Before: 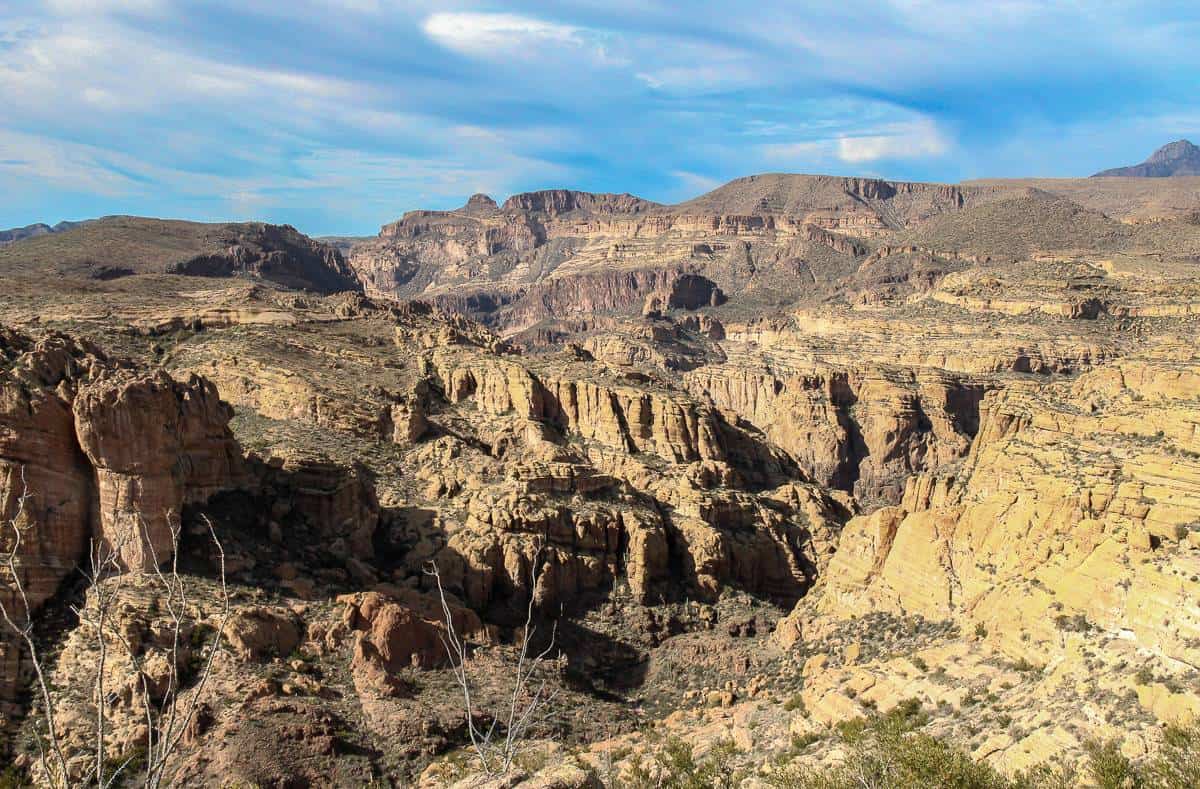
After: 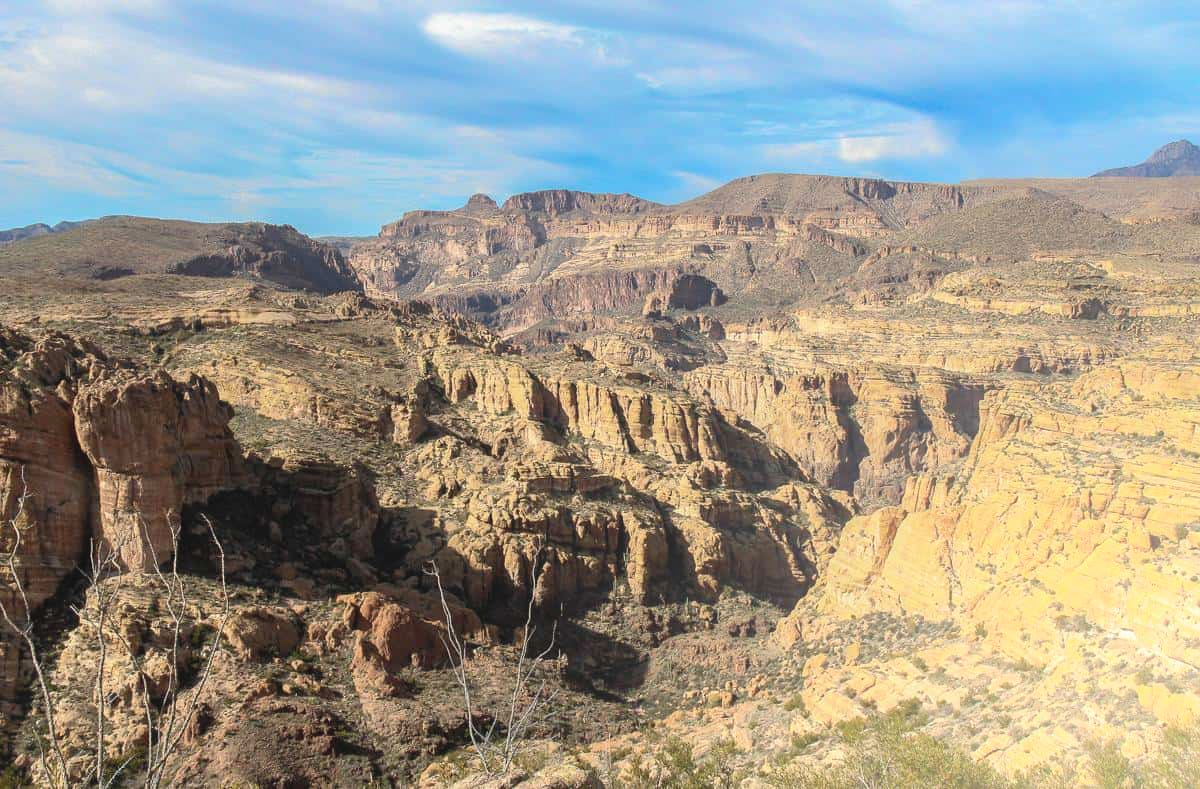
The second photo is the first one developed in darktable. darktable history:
bloom: size 38%, threshold 95%, strength 30%
shadows and highlights: shadows 25, highlights -25
